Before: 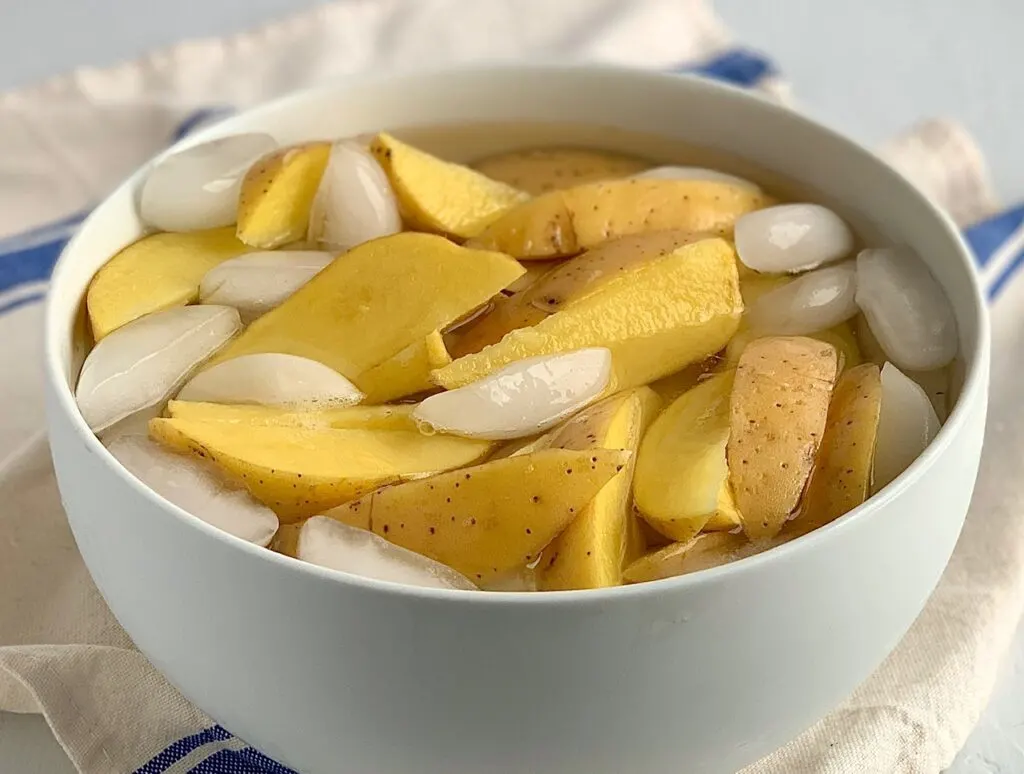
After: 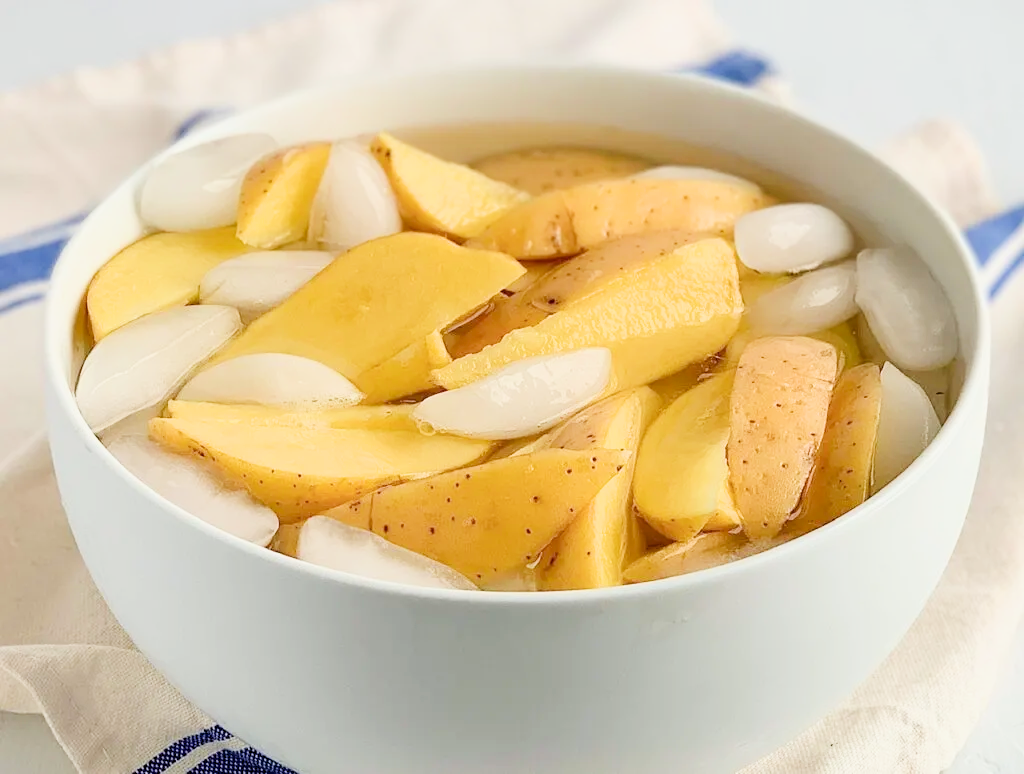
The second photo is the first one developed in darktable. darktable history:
filmic rgb: black relative exposure -7.65 EV, white relative exposure 4.56 EV, hardness 3.61
exposure: black level correction 0.001, exposure 1.3 EV, compensate highlight preservation false
